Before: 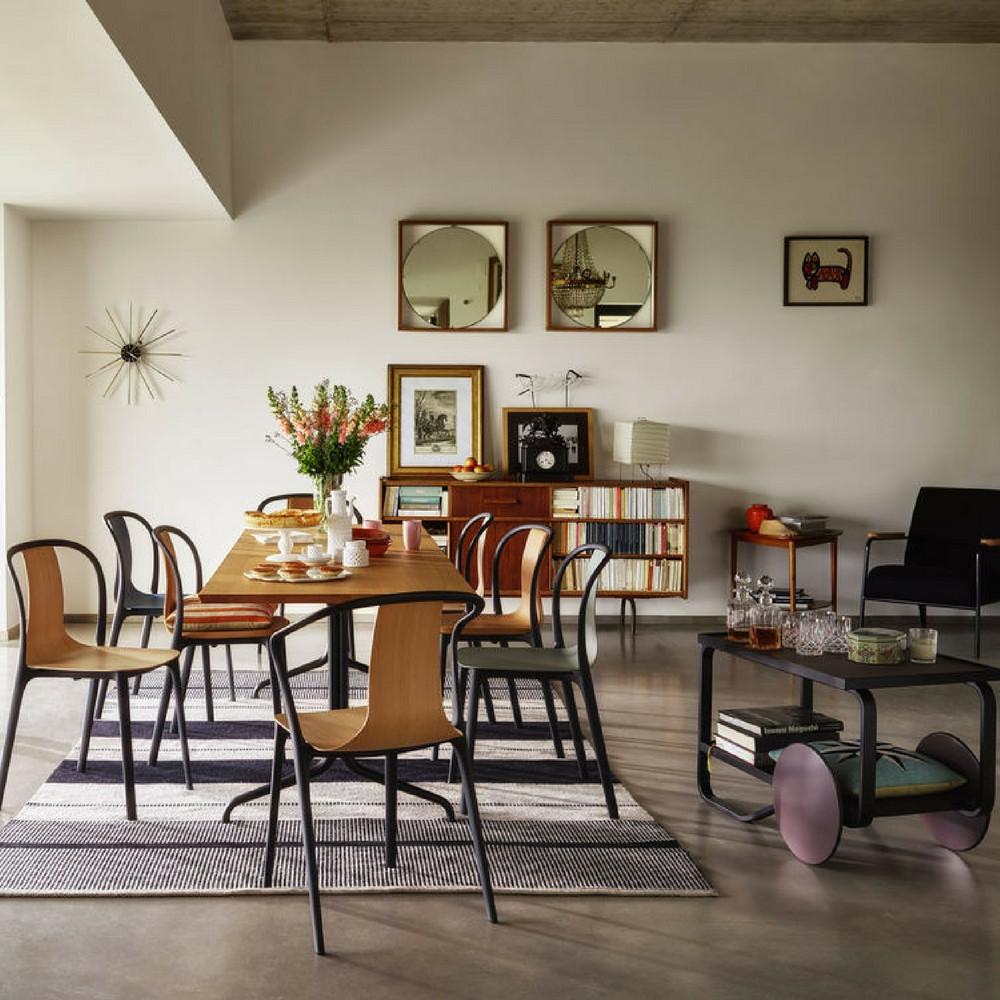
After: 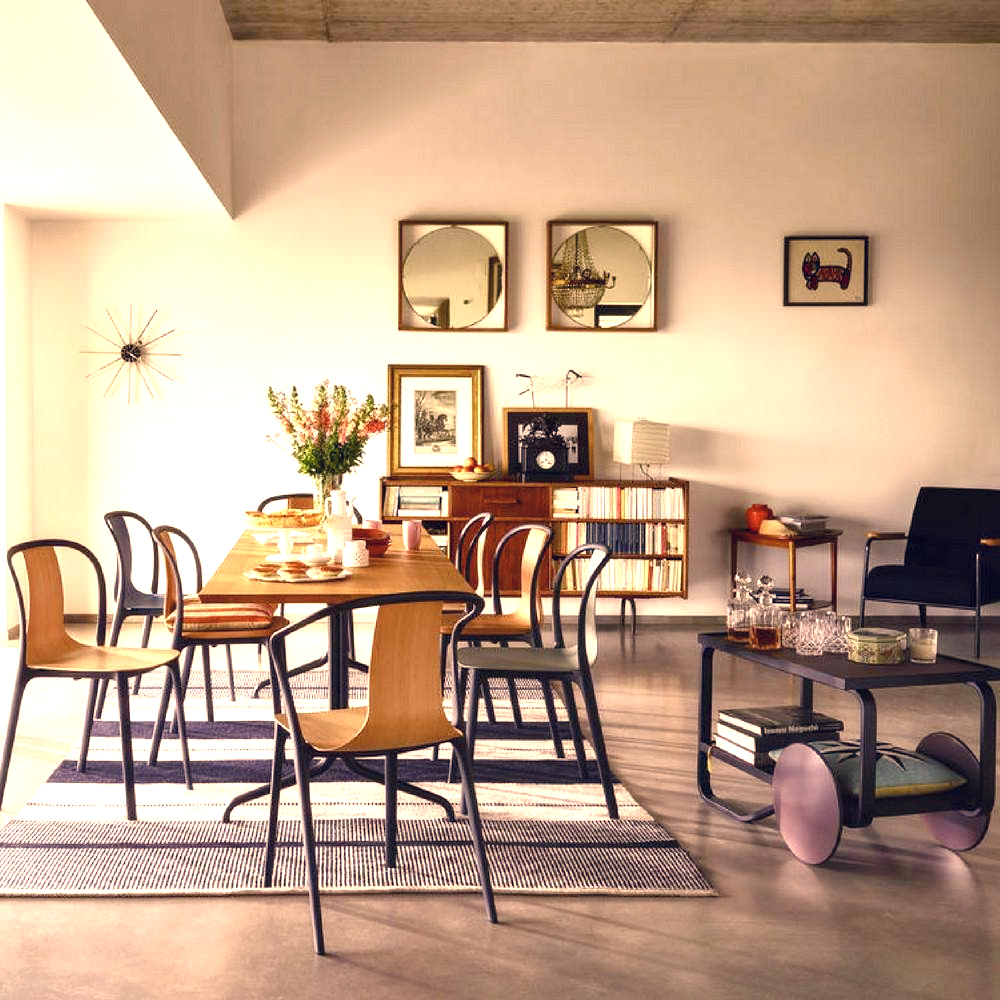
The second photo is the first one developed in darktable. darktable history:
color correction: highlights a* 20.05, highlights b* 27.87, shadows a* 3.48, shadows b* -17.91, saturation 0.716
exposure: exposure 1.133 EV, compensate exposure bias true, compensate highlight preservation false
color balance rgb: perceptual saturation grading › global saturation 20%, perceptual saturation grading › highlights -25.439%, perceptual saturation grading › shadows 50.489%, global vibrance 9.736%
